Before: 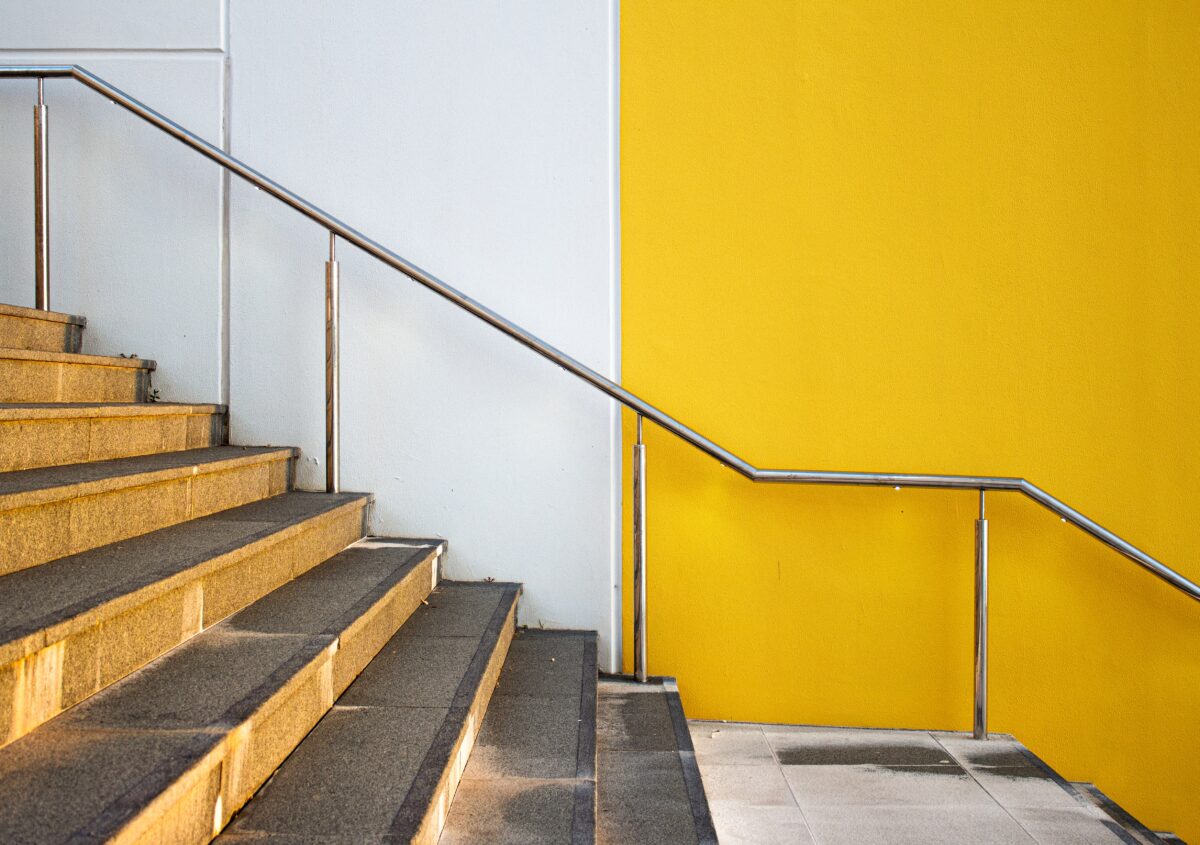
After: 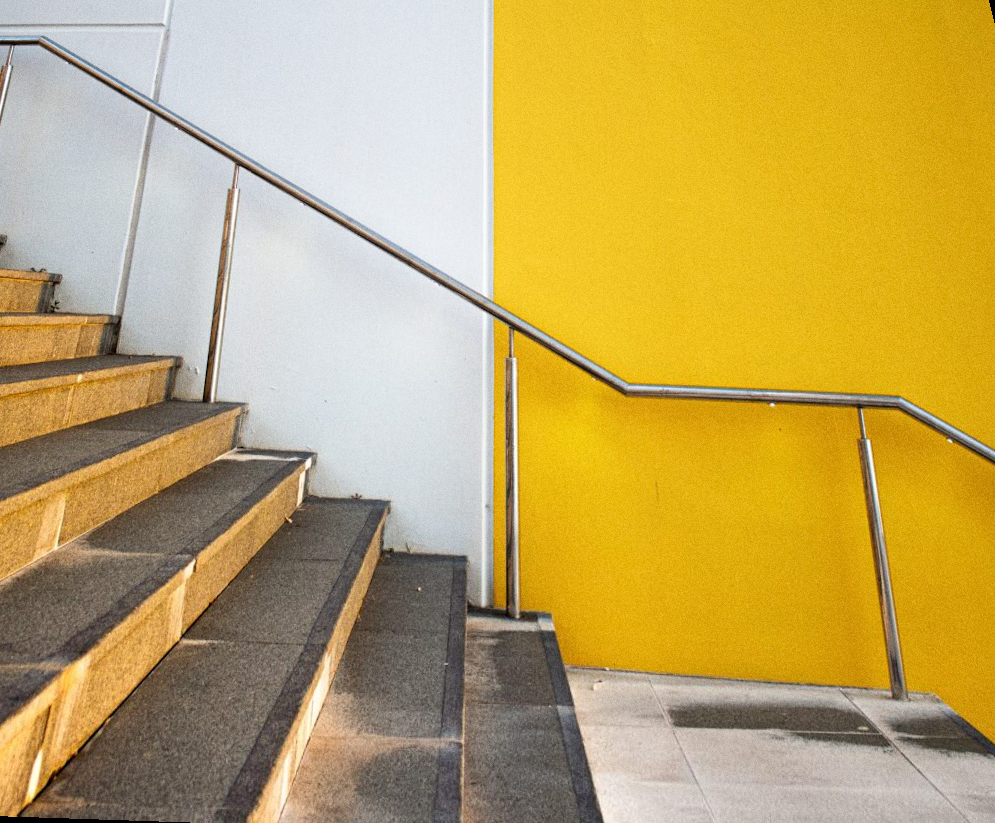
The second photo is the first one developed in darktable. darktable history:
rotate and perspective: rotation 0.72°, lens shift (vertical) -0.352, lens shift (horizontal) -0.051, crop left 0.152, crop right 0.859, crop top 0.019, crop bottom 0.964
grain: coarseness 0.09 ISO
